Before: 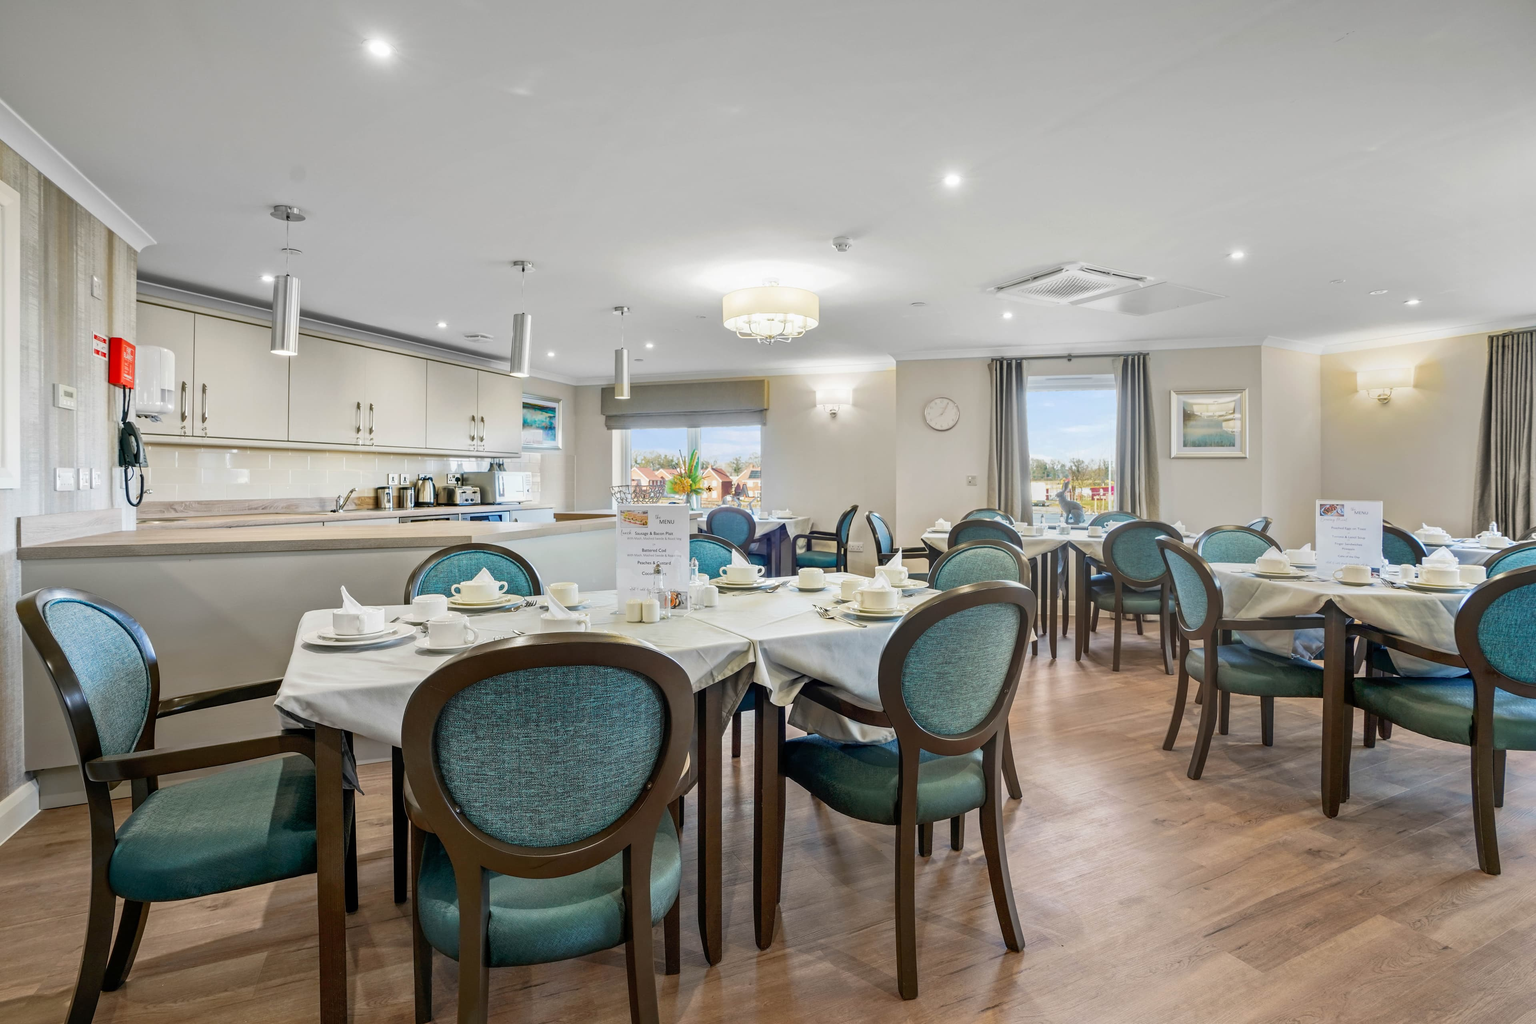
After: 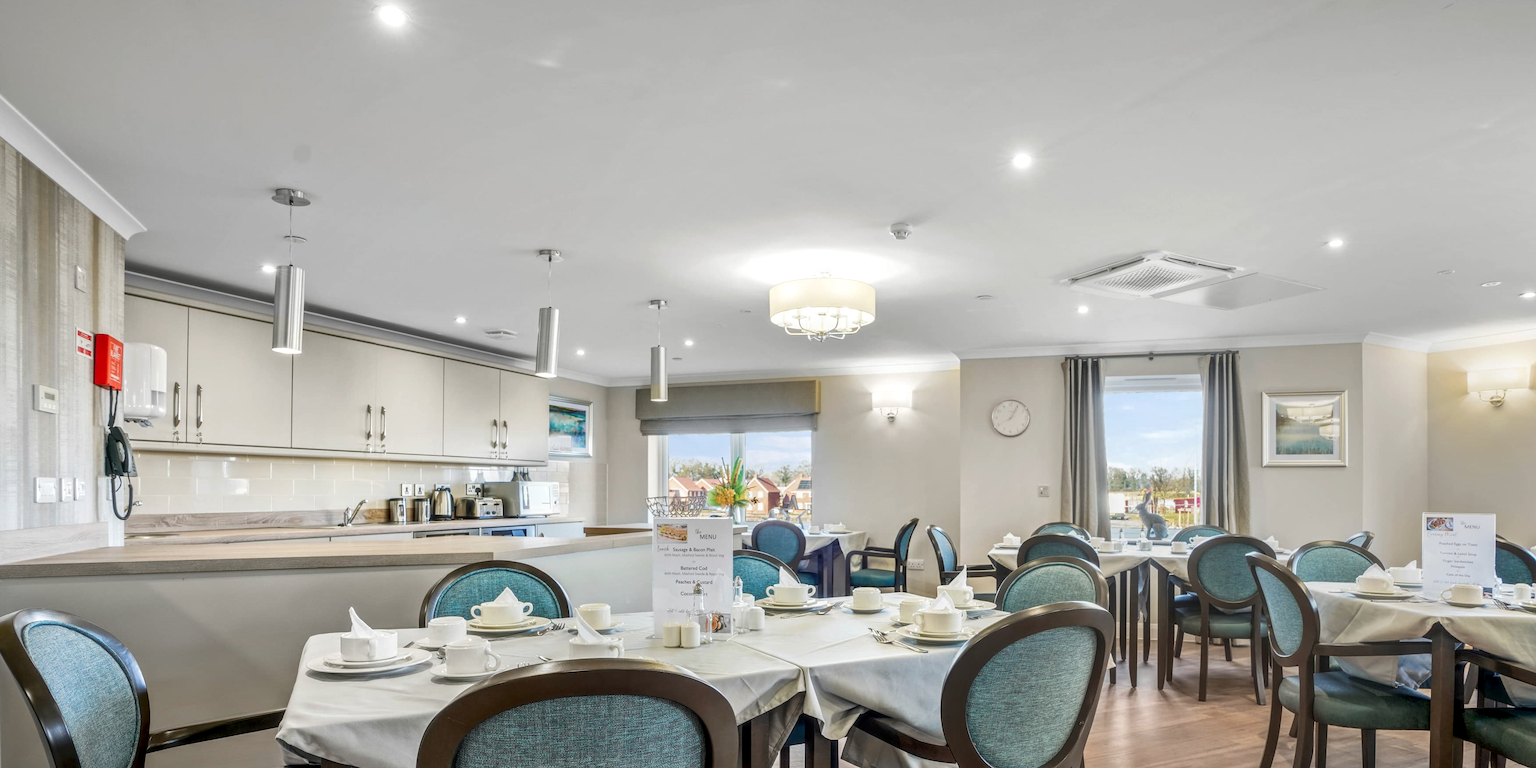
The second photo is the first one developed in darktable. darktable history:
color correction: highlights b* 0.026, saturation 0.98
crop: left 1.559%, top 3.384%, right 7.546%, bottom 28.436%
haze removal: strength -0.105, compatibility mode true, adaptive false
local contrast: detail 130%
